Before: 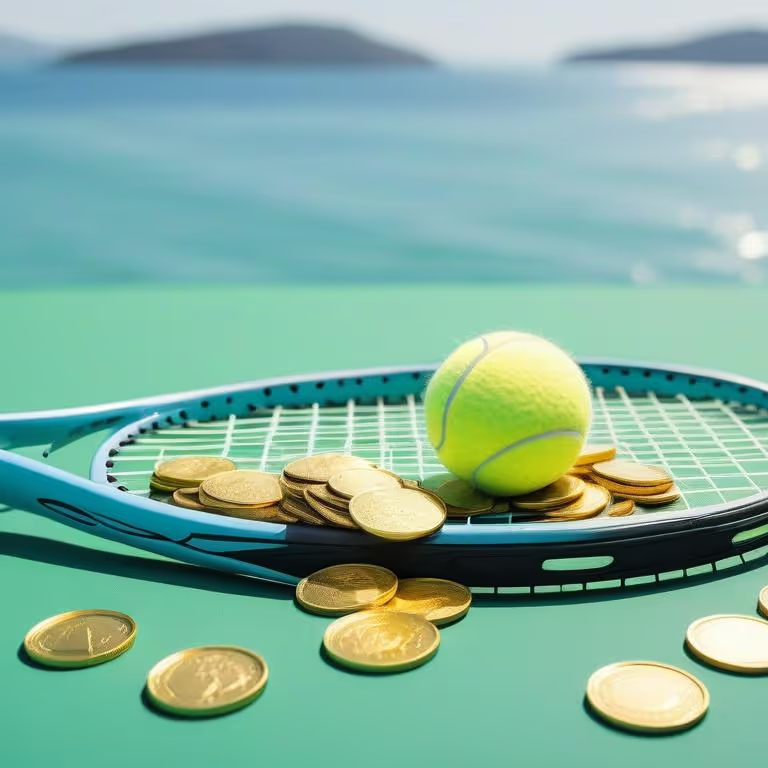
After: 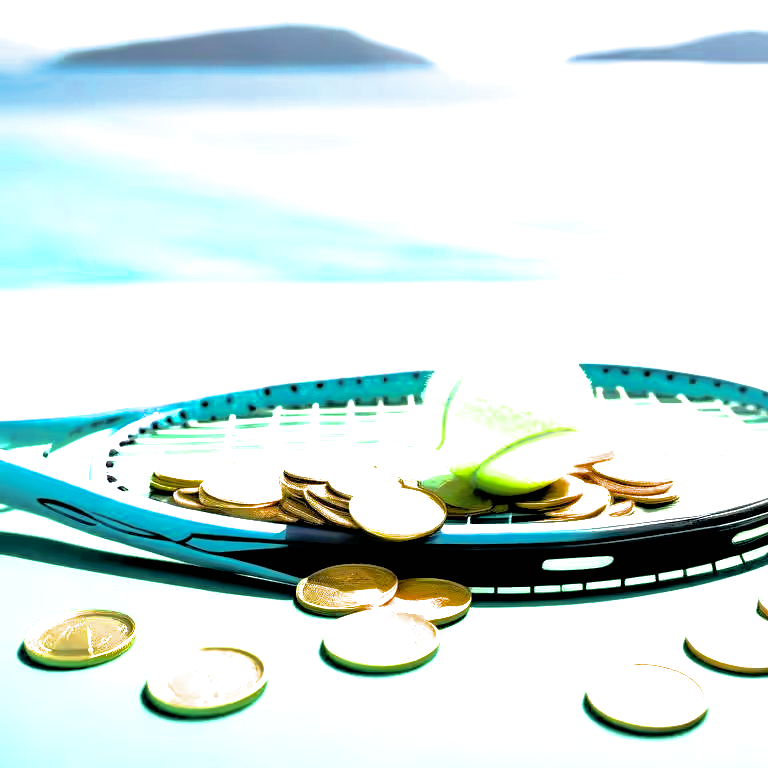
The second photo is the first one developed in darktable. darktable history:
exposure: black level correction 0.011, exposure 1.086 EV, compensate highlight preservation false
filmic rgb: black relative exposure -8.26 EV, white relative exposure 2.2 EV, target white luminance 99.859%, hardness 7.14, latitude 75.26%, contrast 1.315, highlights saturation mix -2.05%, shadows ↔ highlights balance 30.19%
color zones: curves: ch0 [(0.25, 0.5) (0.463, 0.627) (0.484, 0.637) (0.75, 0.5)]
shadows and highlights: on, module defaults
